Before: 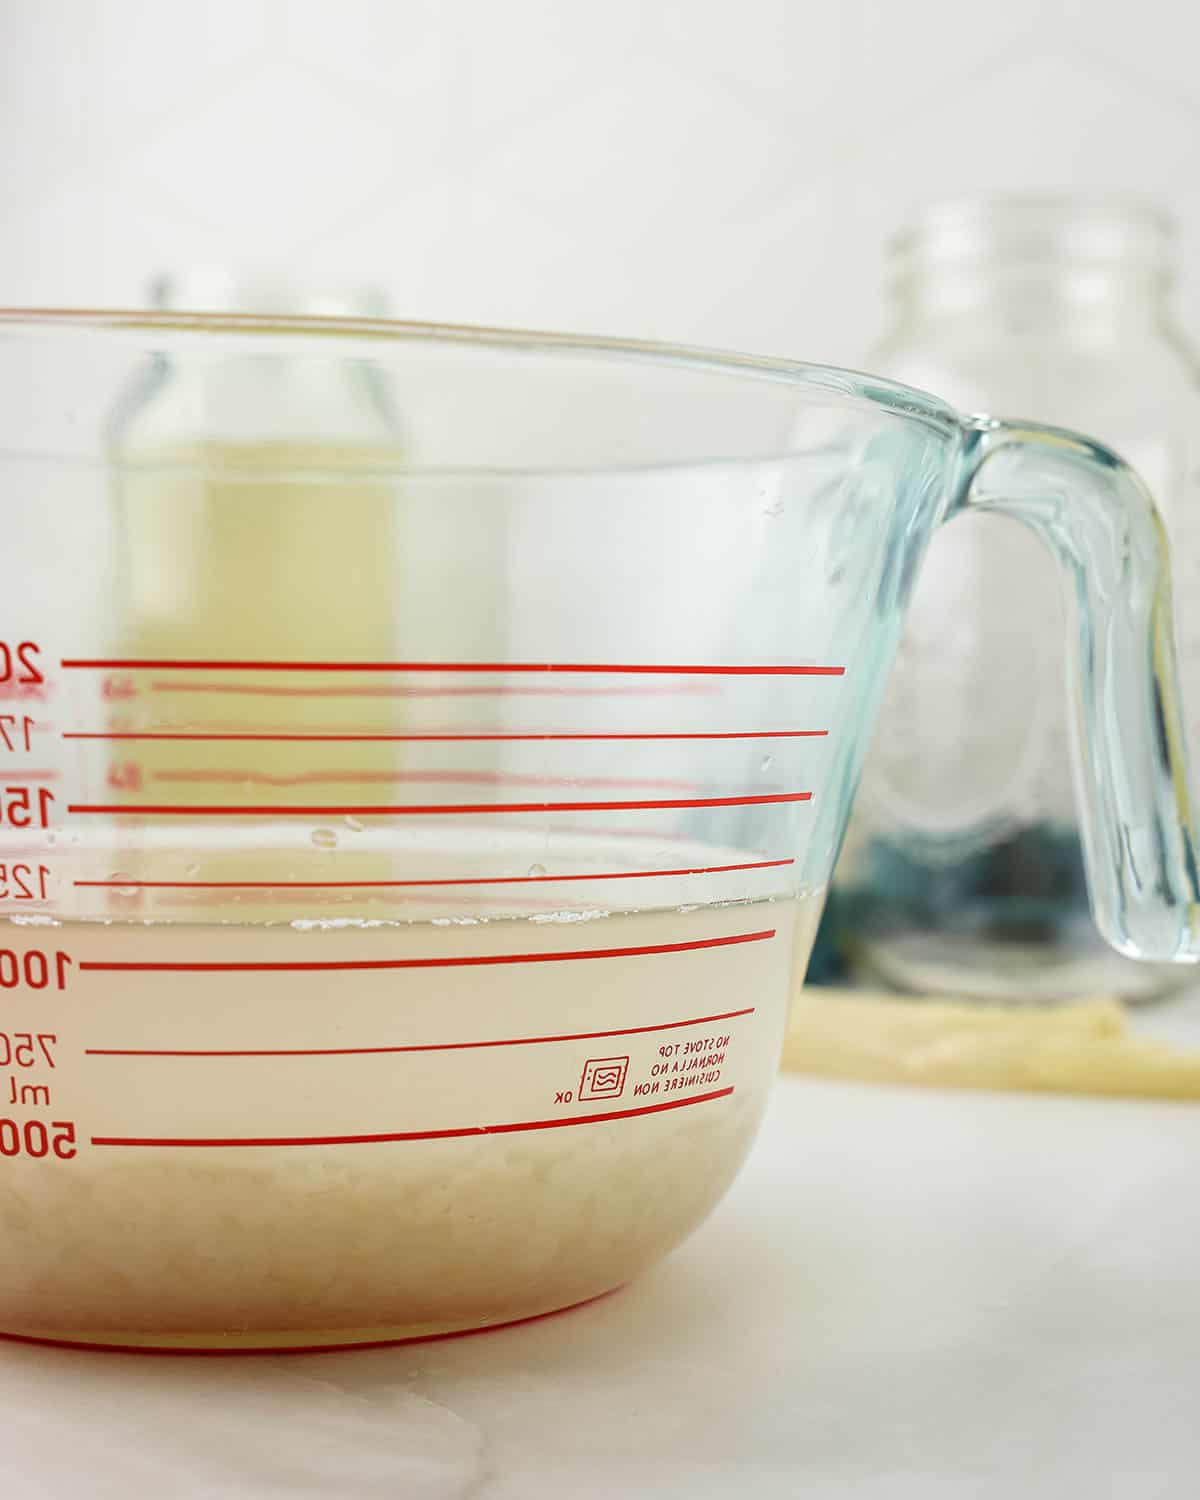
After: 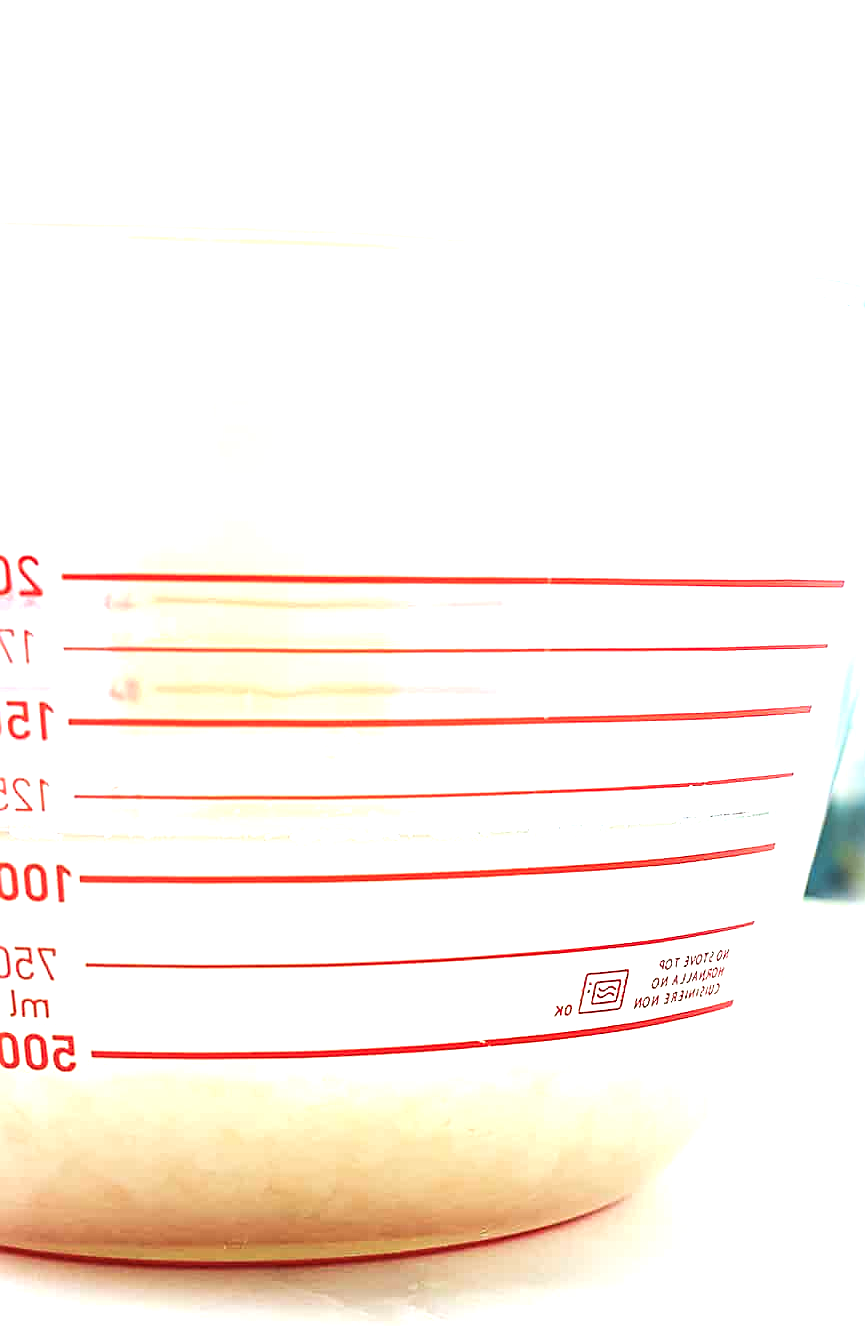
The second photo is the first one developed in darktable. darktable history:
exposure: black level correction 0, exposure 1.554 EV, compensate exposure bias true, compensate highlight preservation false
crop: top 5.809%, right 27.907%, bottom 5.757%
sharpen: on, module defaults
color calibration: x 0.37, y 0.382, temperature 4314.48 K
tone curve: curves: ch0 [(0, 0.024) (0.119, 0.146) (0.474, 0.485) (0.718, 0.739) (0.817, 0.839) (1, 0.998)]; ch1 [(0, 0) (0.377, 0.416) (0.439, 0.451) (0.477, 0.485) (0.501, 0.503) (0.538, 0.544) (0.58, 0.613) (0.664, 0.7) (0.783, 0.804) (1, 1)]; ch2 [(0, 0) (0.38, 0.405) (0.463, 0.456) (0.498, 0.497) (0.524, 0.535) (0.578, 0.576) (0.648, 0.665) (1, 1)], preserve colors none
